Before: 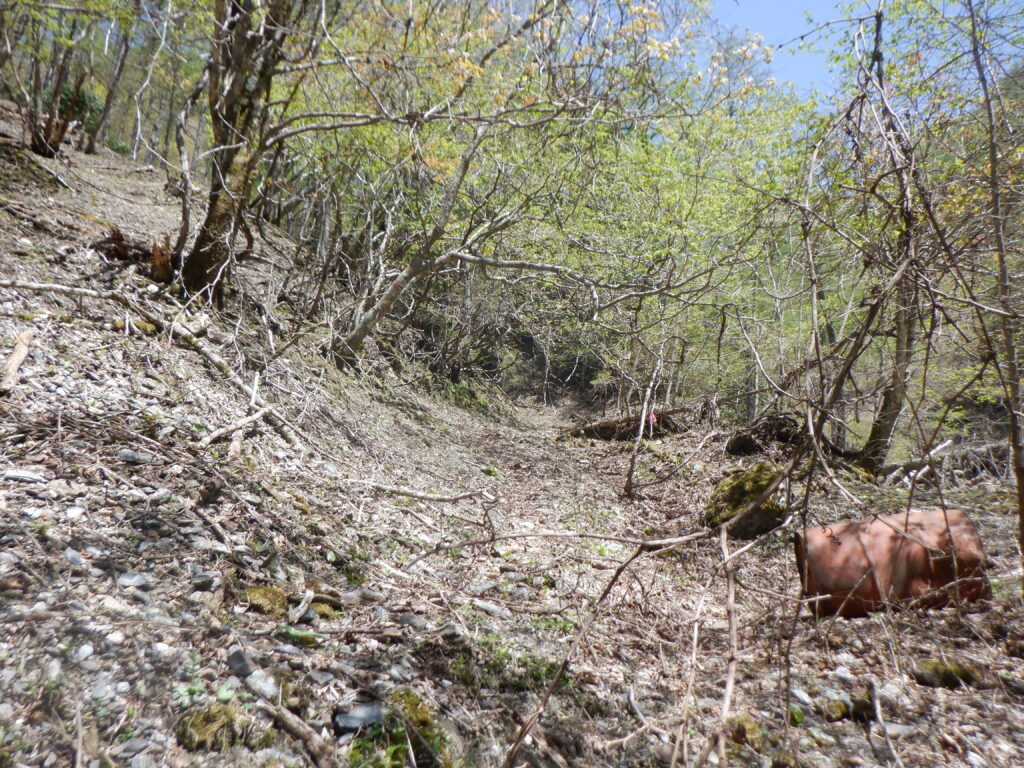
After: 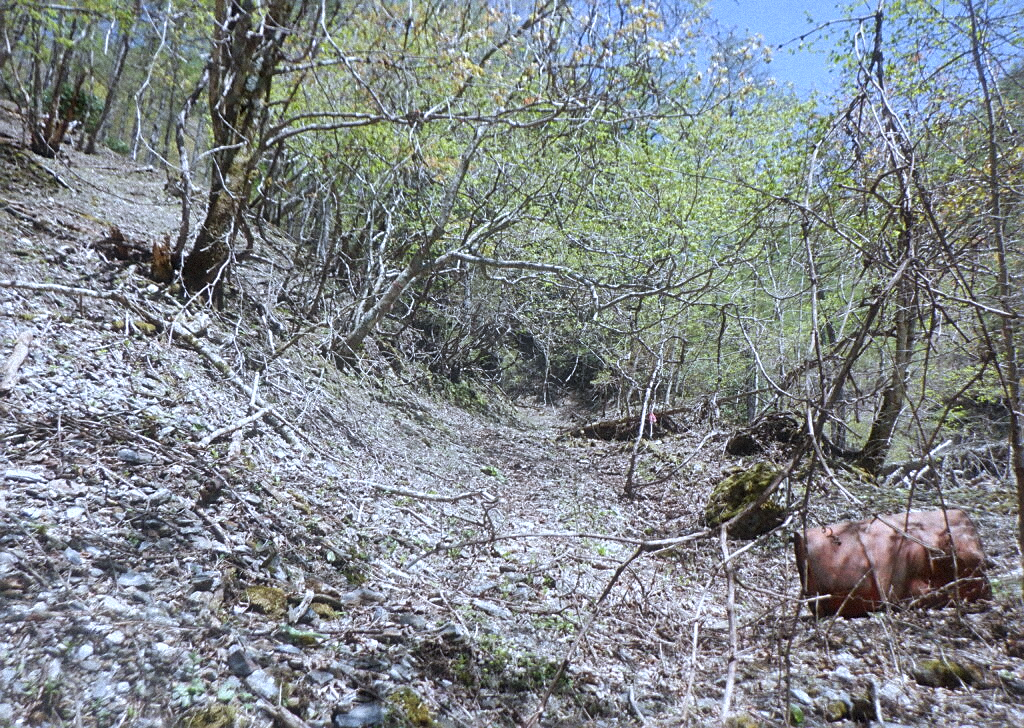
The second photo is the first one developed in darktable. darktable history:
haze removal: strength -0.05
tone equalizer: on, module defaults
shadows and highlights: soften with gaussian
crop and rotate: top 0%, bottom 5.097%
grain: mid-tones bias 0%
sharpen: on, module defaults
white balance: red 0.926, green 1.003, blue 1.133
